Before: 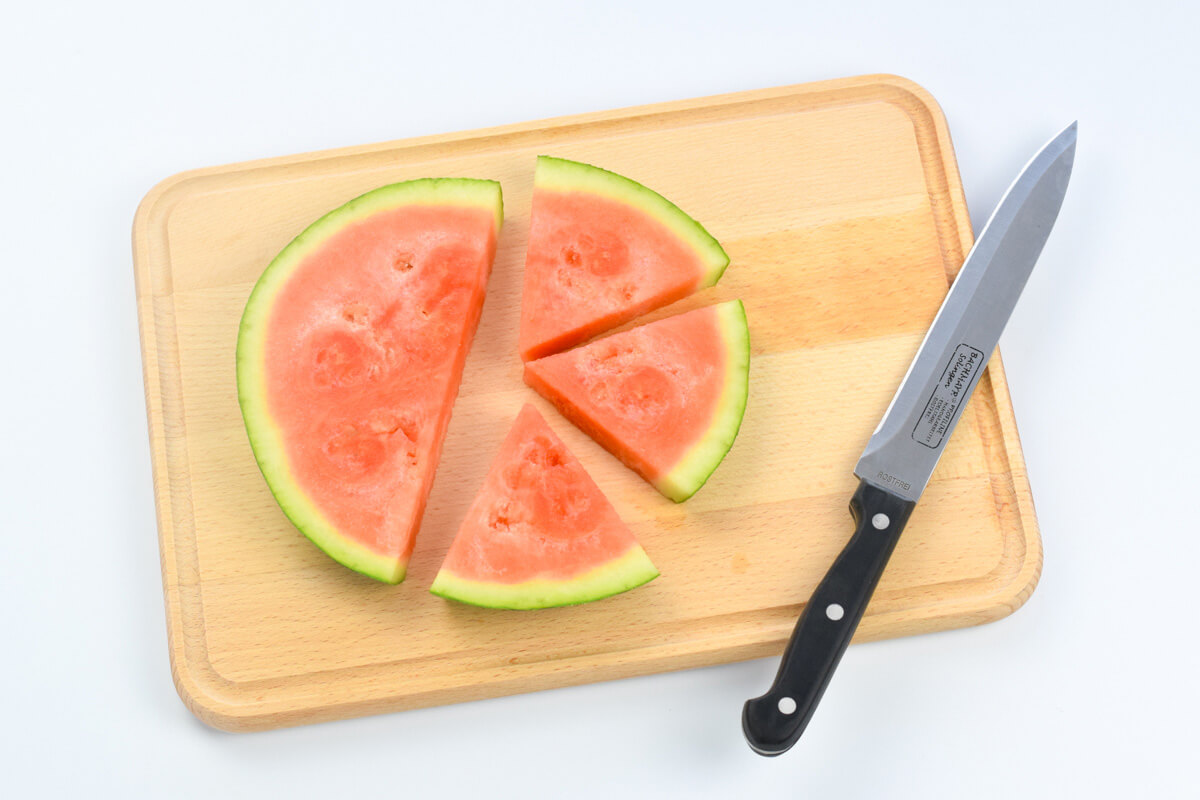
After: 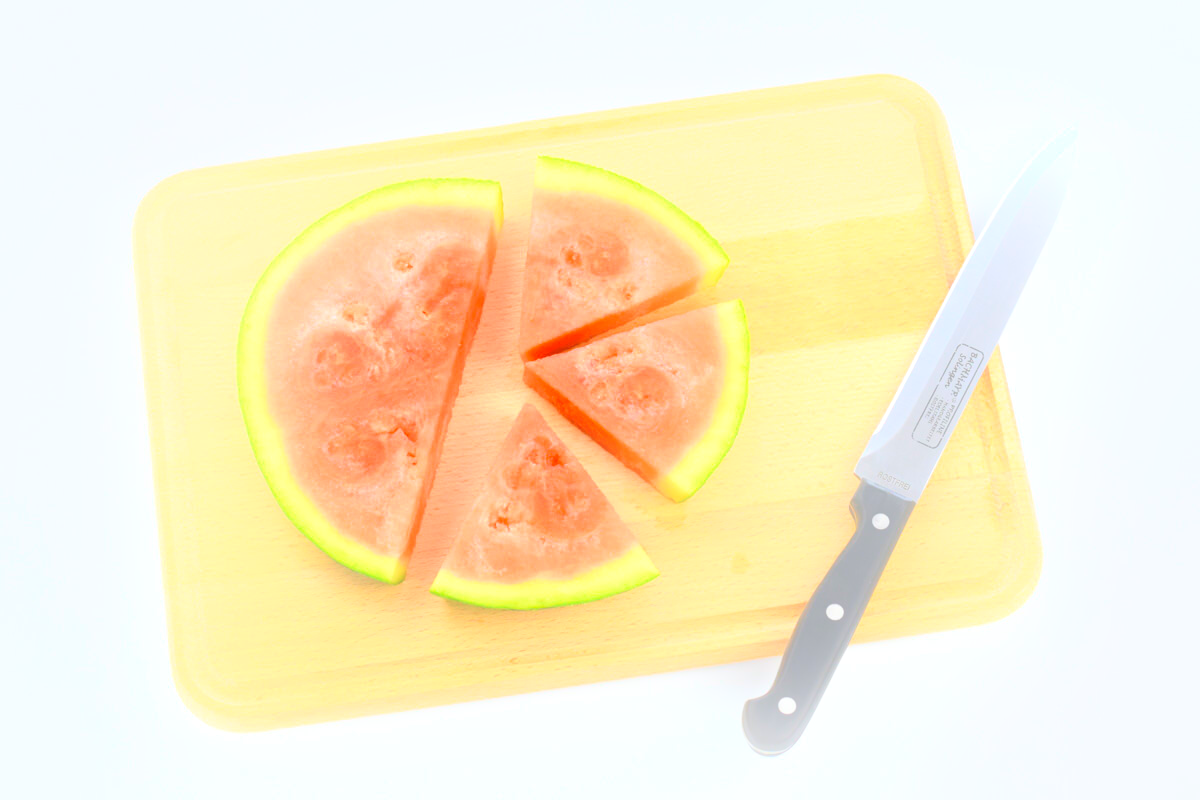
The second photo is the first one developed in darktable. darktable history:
bloom: size 16%, threshold 98%, strength 20%
contrast brightness saturation: contrast 0.13, brightness -0.05, saturation 0.16
tone equalizer: -8 EV -0.417 EV, -7 EV -0.389 EV, -6 EV -0.333 EV, -5 EV -0.222 EV, -3 EV 0.222 EV, -2 EV 0.333 EV, -1 EV 0.389 EV, +0 EV 0.417 EV, edges refinement/feathering 500, mask exposure compensation -1.57 EV, preserve details no
